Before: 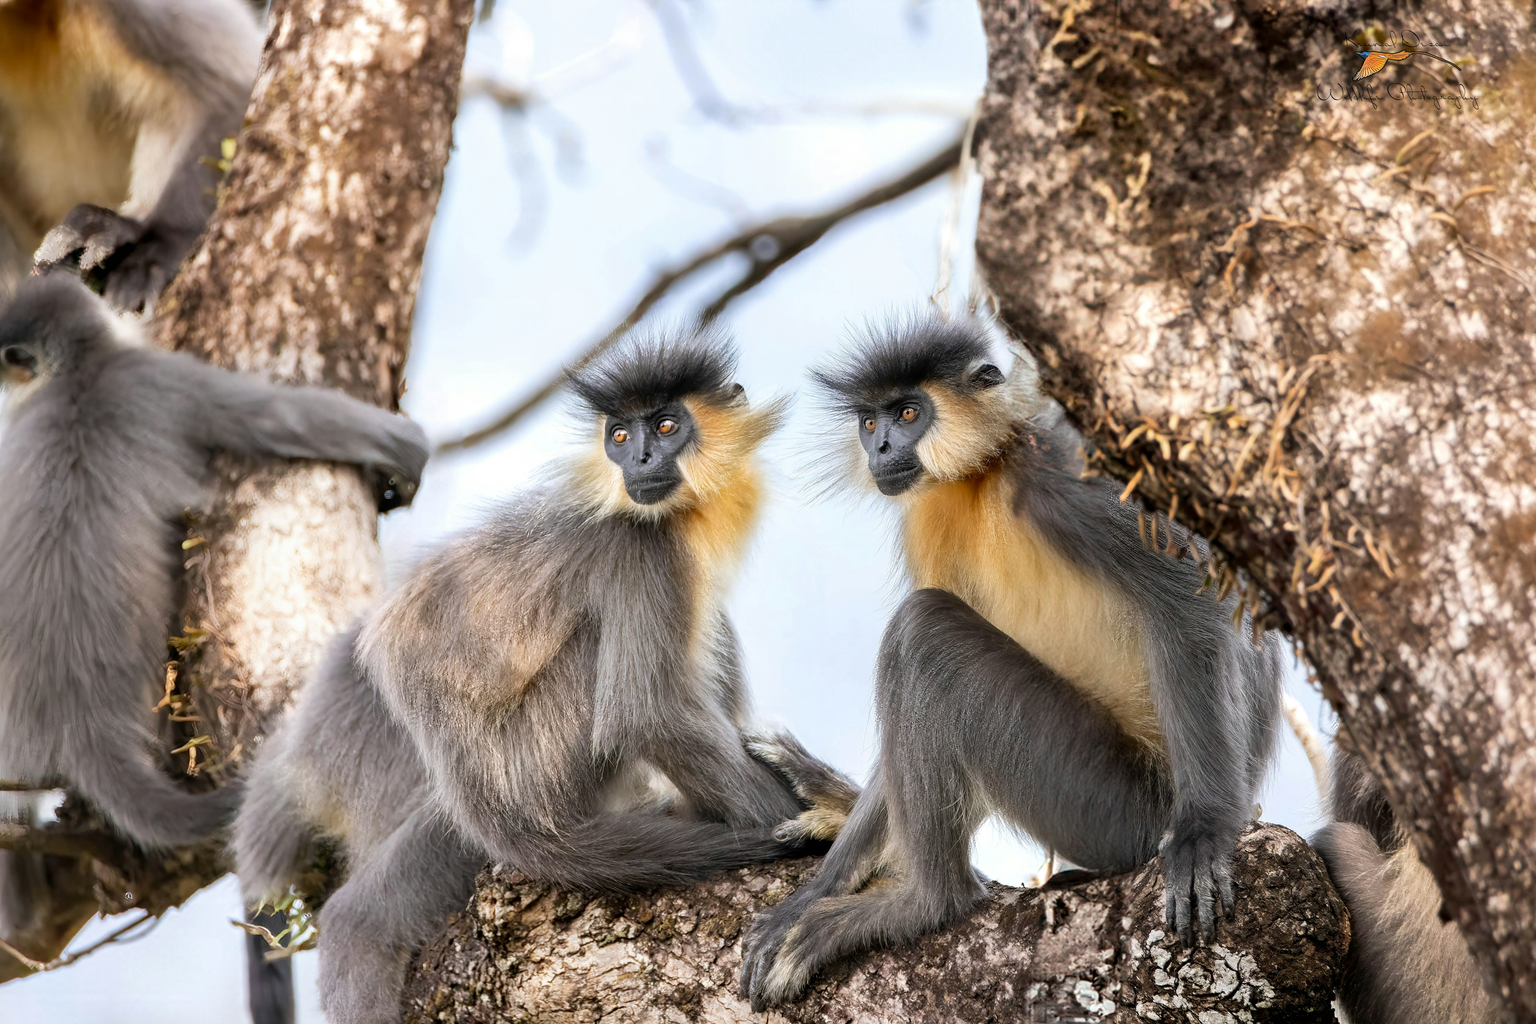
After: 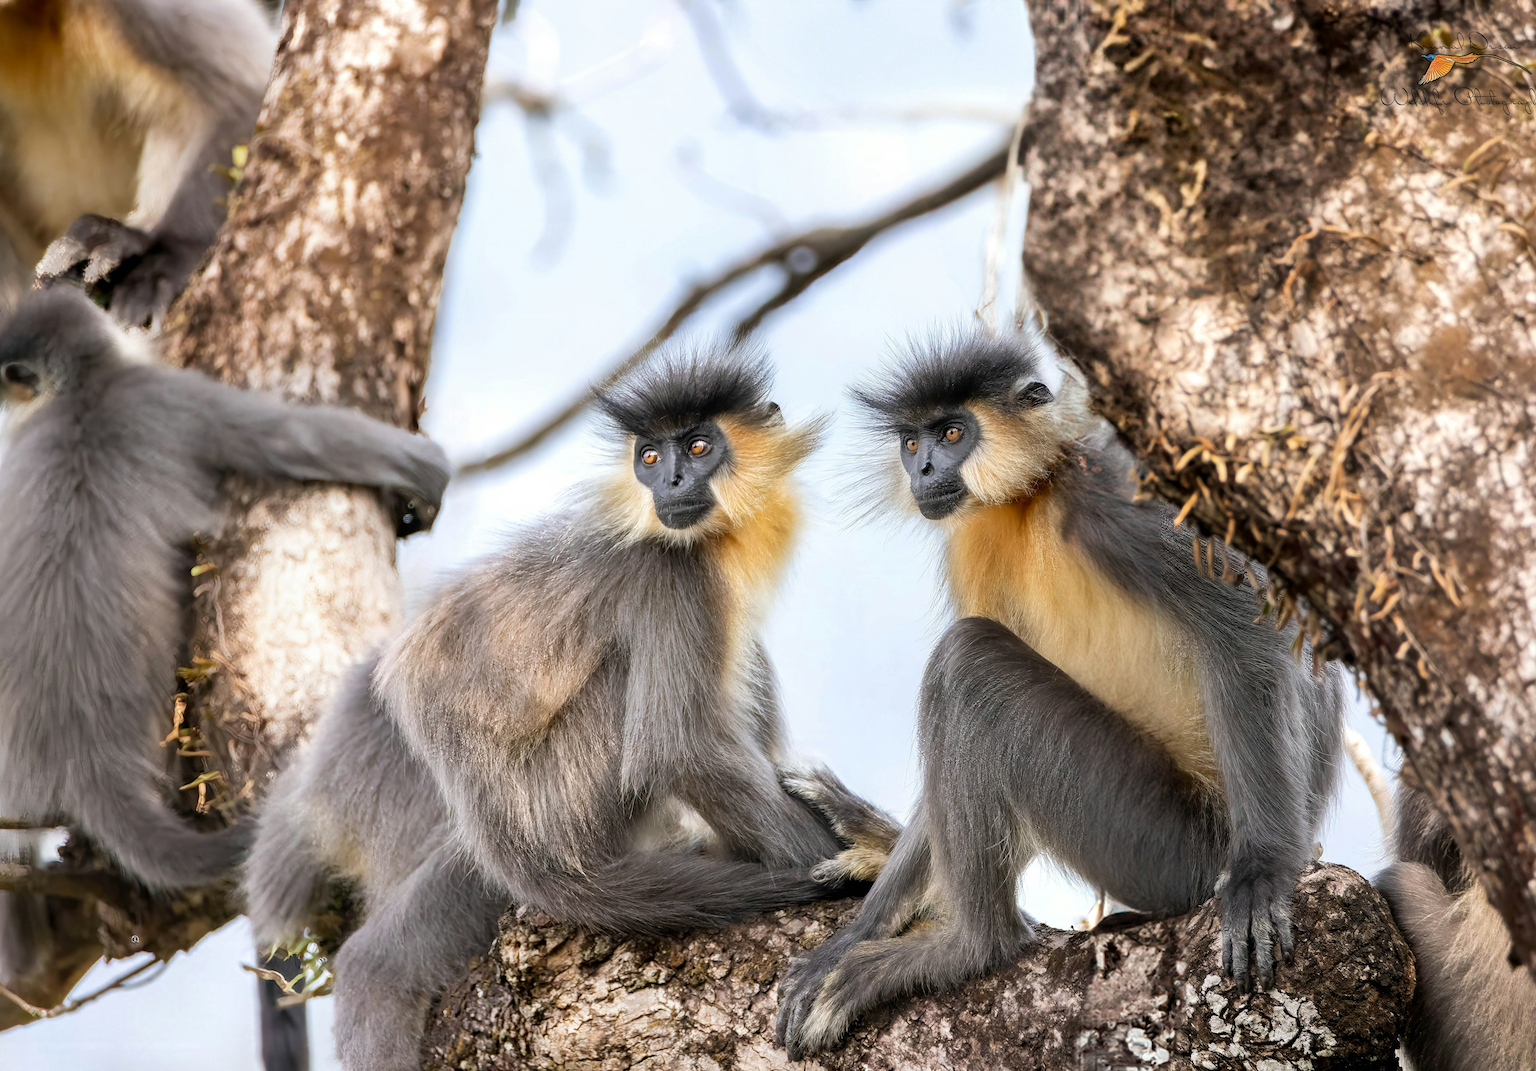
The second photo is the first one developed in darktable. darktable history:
crop: right 4.266%, bottom 0.033%
